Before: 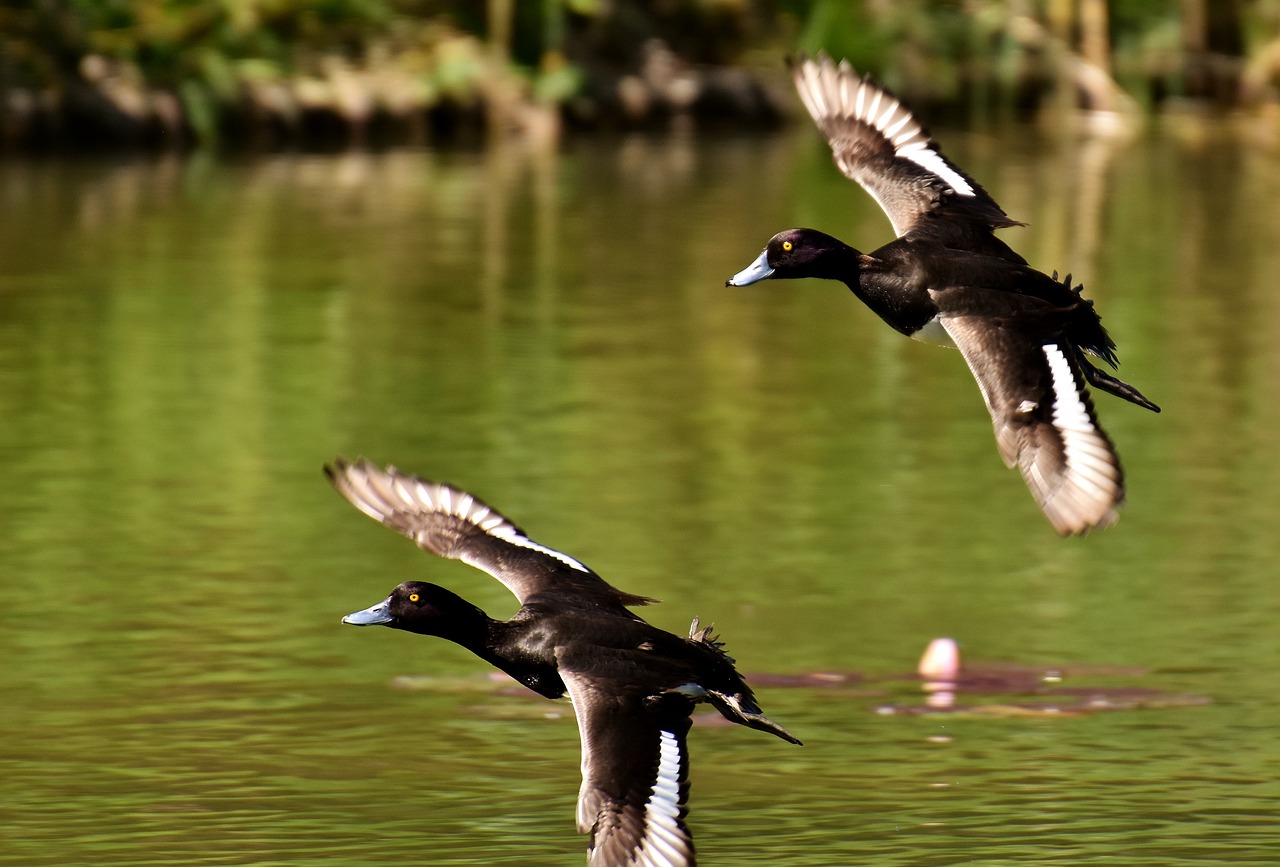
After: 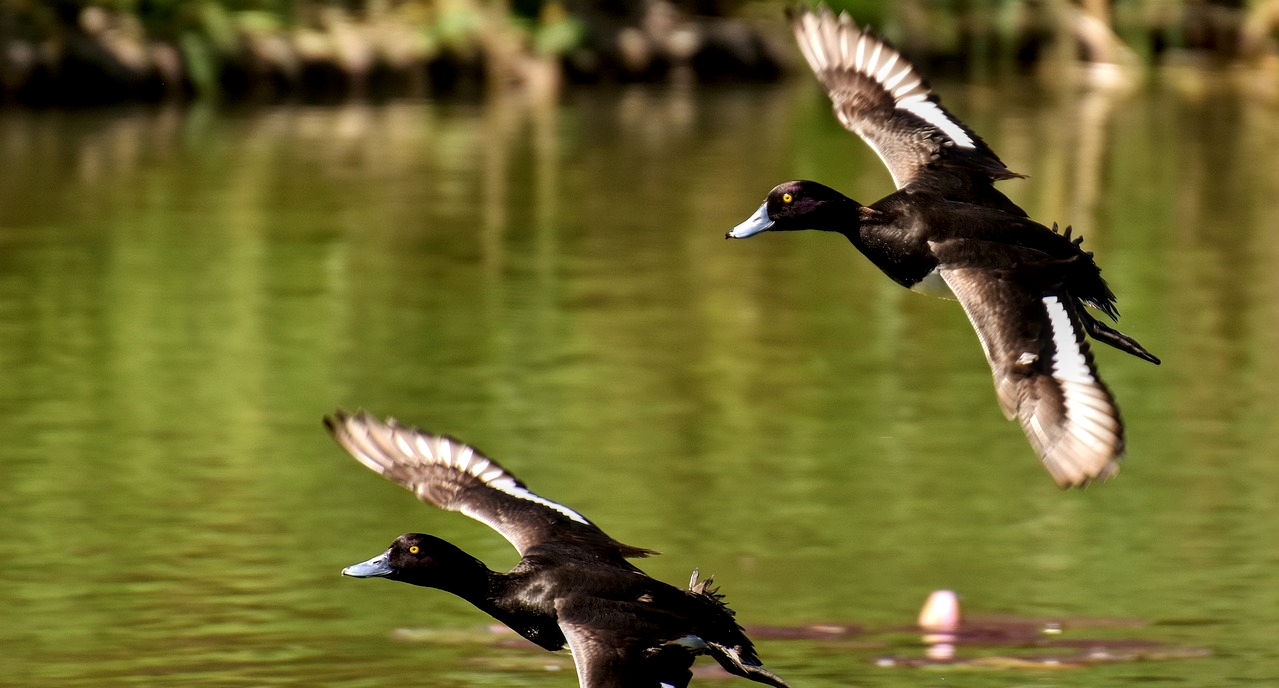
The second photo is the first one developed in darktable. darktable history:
local contrast: on, module defaults
crop and rotate: top 5.666%, bottom 14.865%
